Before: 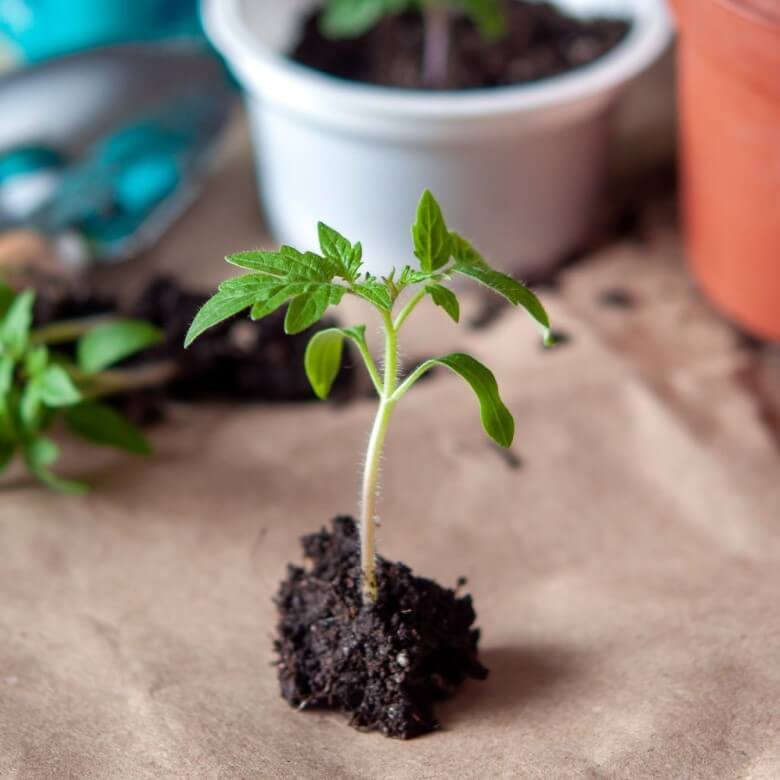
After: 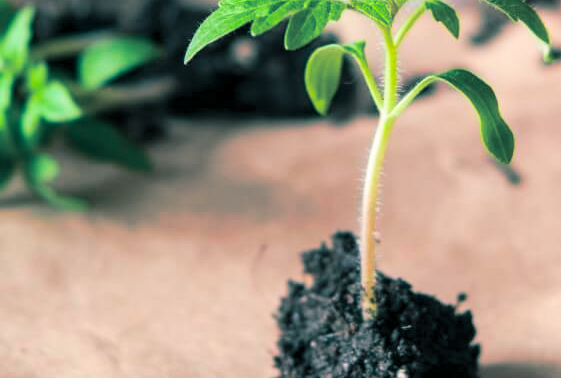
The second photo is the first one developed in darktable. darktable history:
crop: top 36.498%, right 27.964%, bottom 14.995%
contrast brightness saturation: contrast 0.2, brightness 0.16, saturation 0.22
color balance rgb: perceptual saturation grading › global saturation 35%, perceptual saturation grading › highlights -30%, perceptual saturation grading › shadows 35%, perceptual brilliance grading › global brilliance 3%, perceptual brilliance grading › highlights -3%, perceptual brilliance grading › shadows 3%
split-toning: shadows › hue 186.43°, highlights › hue 49.29°, compress 30.29%
